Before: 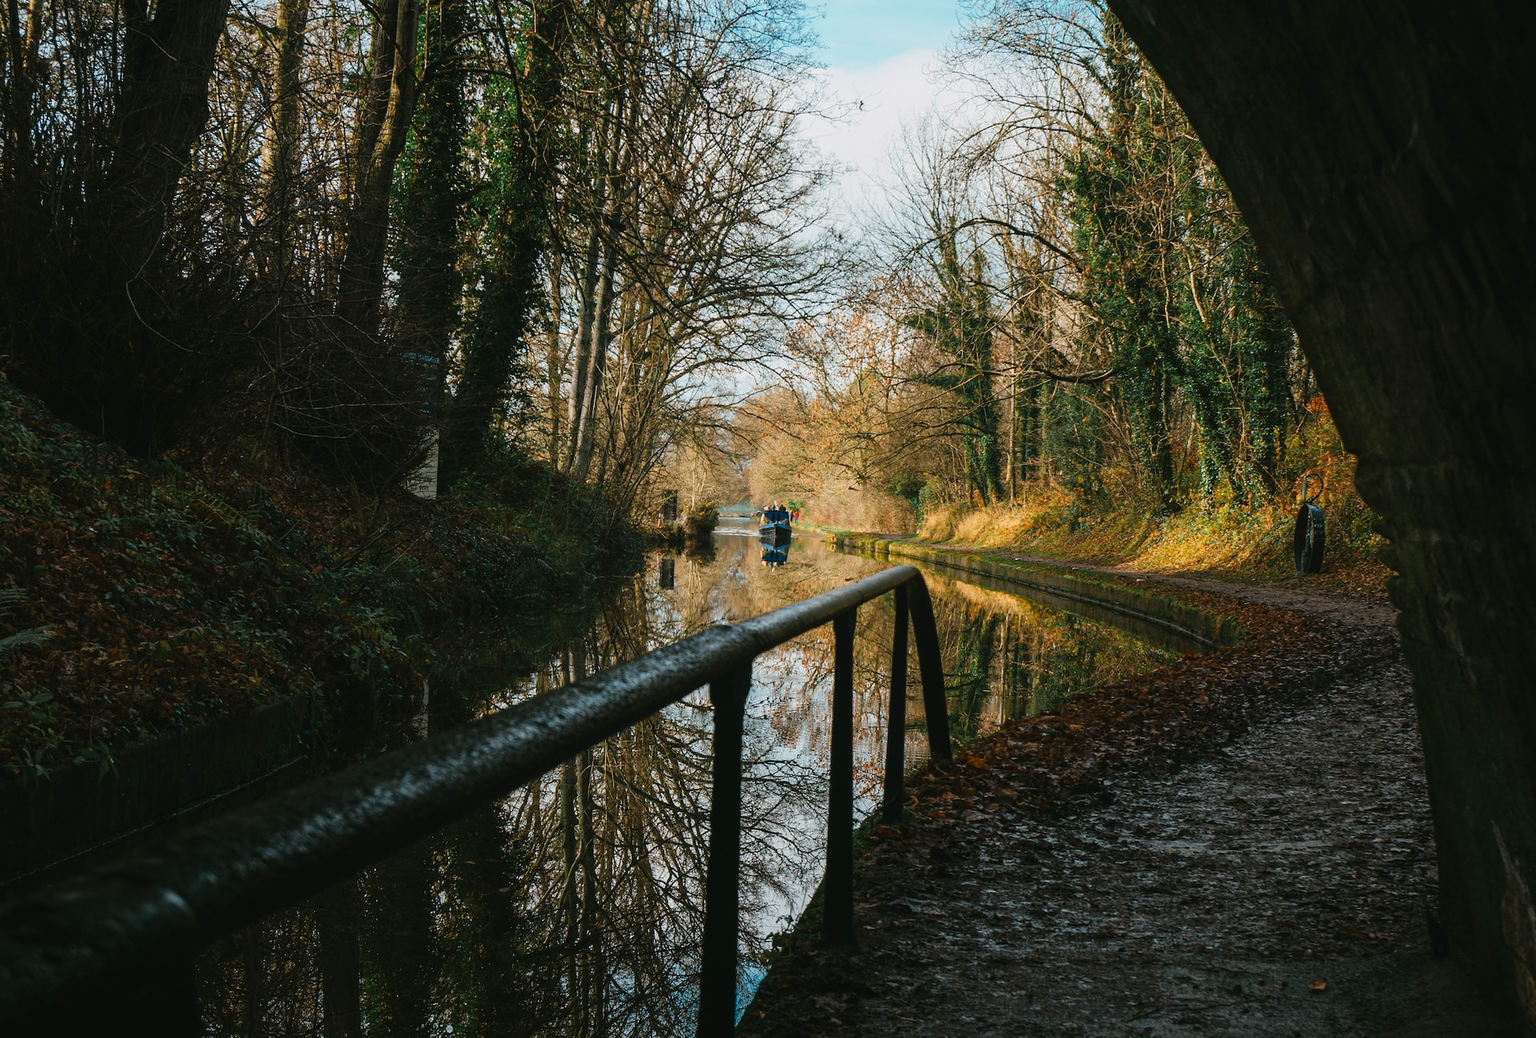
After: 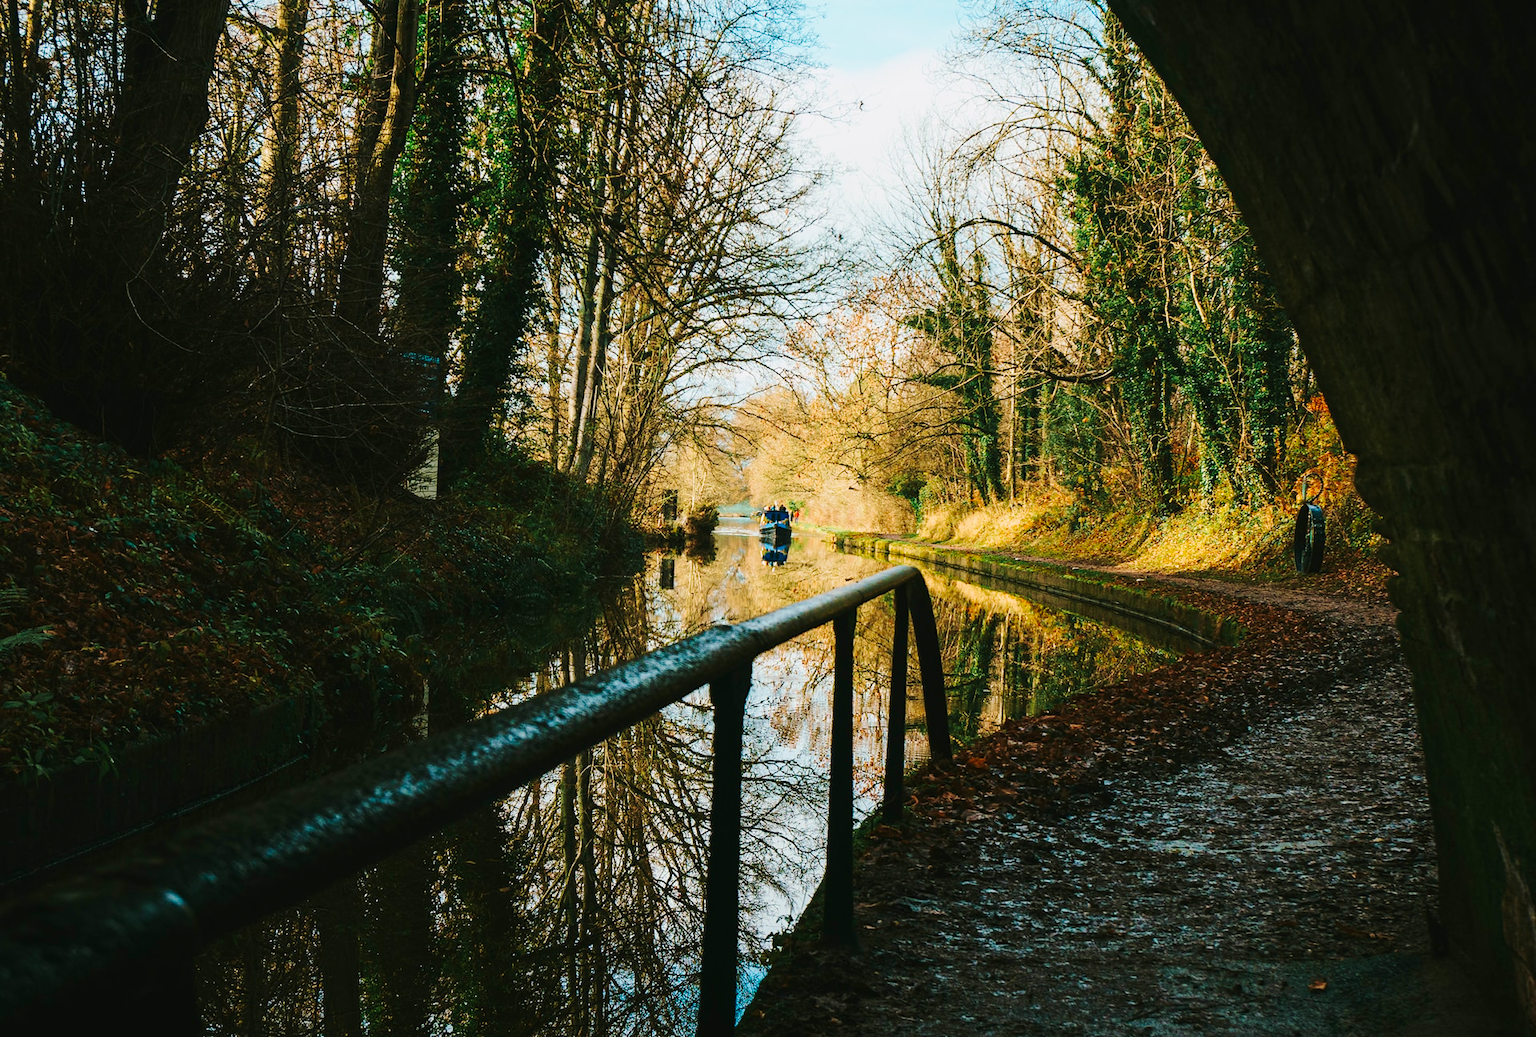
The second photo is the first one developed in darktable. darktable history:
velvia: strength 55.48%
tone curve: curves: ch0 [(0, 0) (0.21, 0.21) (0.43, 0.586) (0.65, 0.793) (1, 1)]; ch1 [(0, 0) (0.382, 0.447) (0.492, 0.484) (0.544, 0.547) (0.583, 0.578) (0.599, 0.595) (0.67, 0.673) (1, 1)]; ch2 [(0, 0) (0.411, 0.382) (0.492, 0.5) (0.531, 0.534) (0.56, 0.573) (0.599, 0.602) (0.696, 0.693) (1, 1)], preserve colors none
